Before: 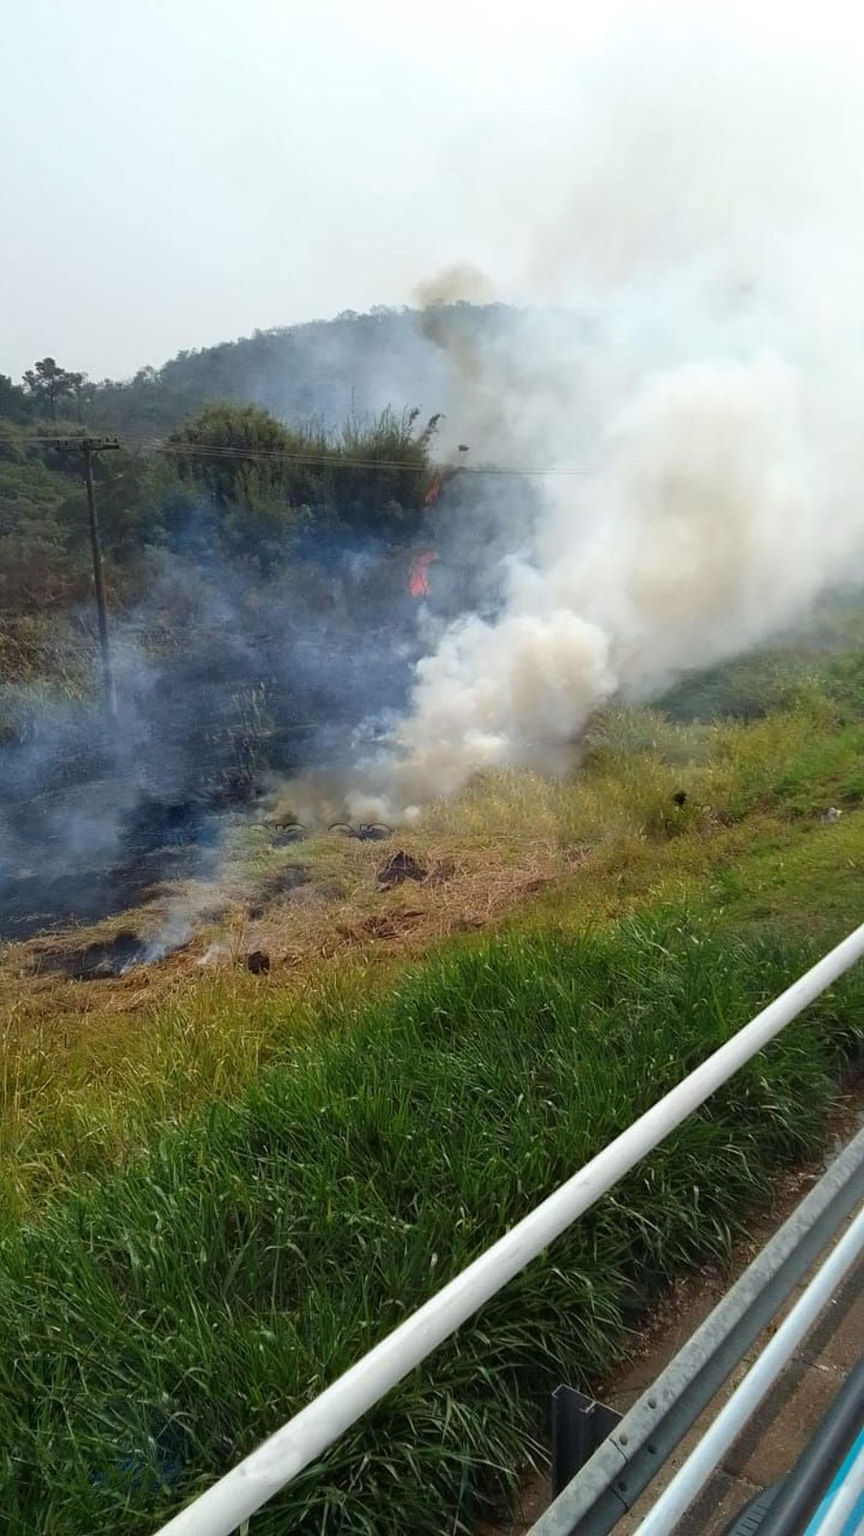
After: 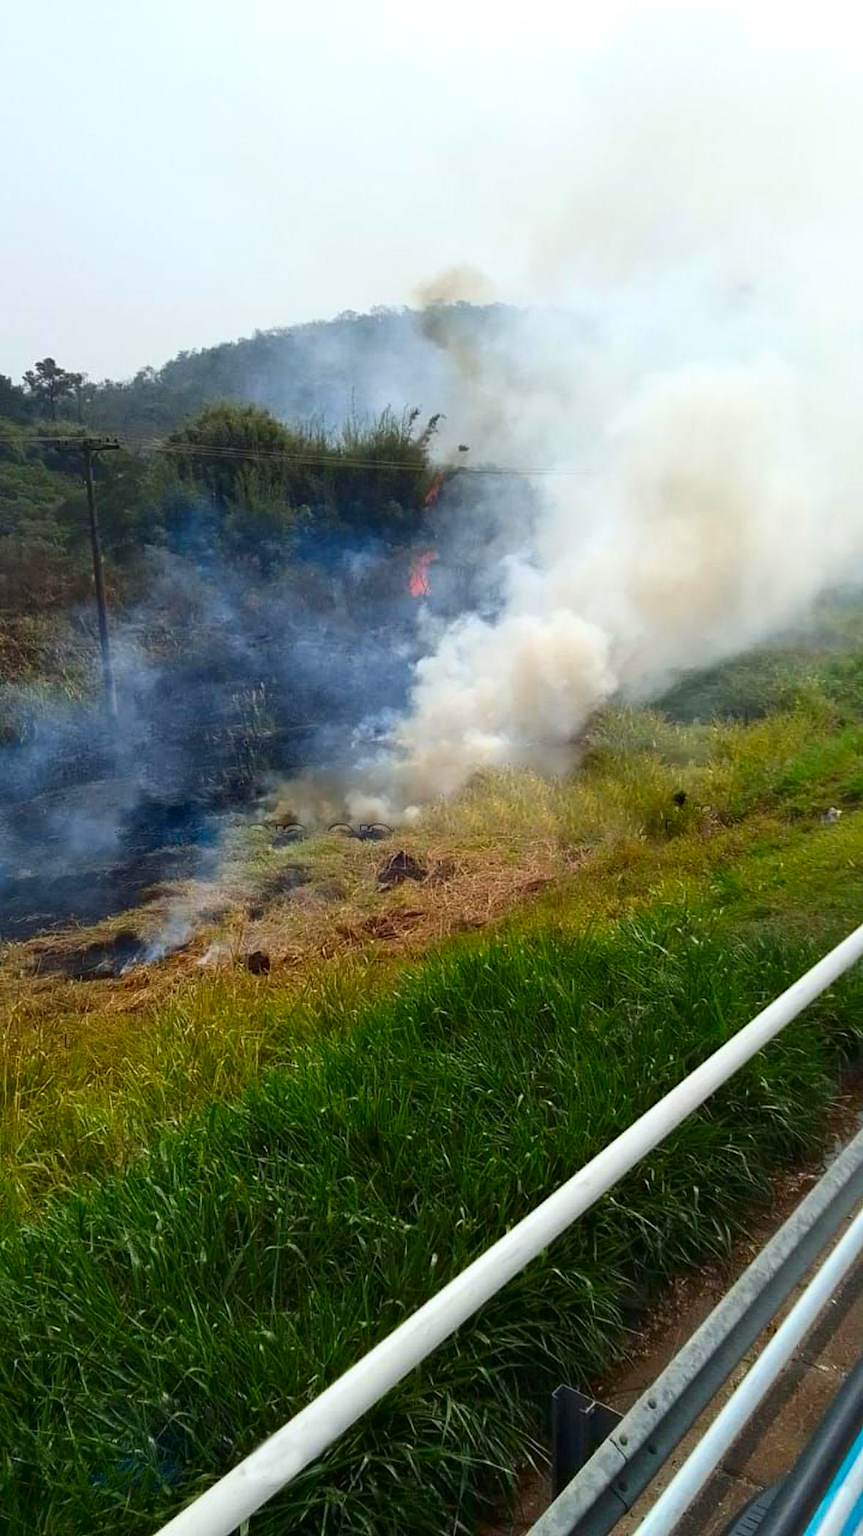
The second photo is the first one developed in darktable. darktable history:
contrast brightness saturation: contrast 0.164, saturation 0.317
